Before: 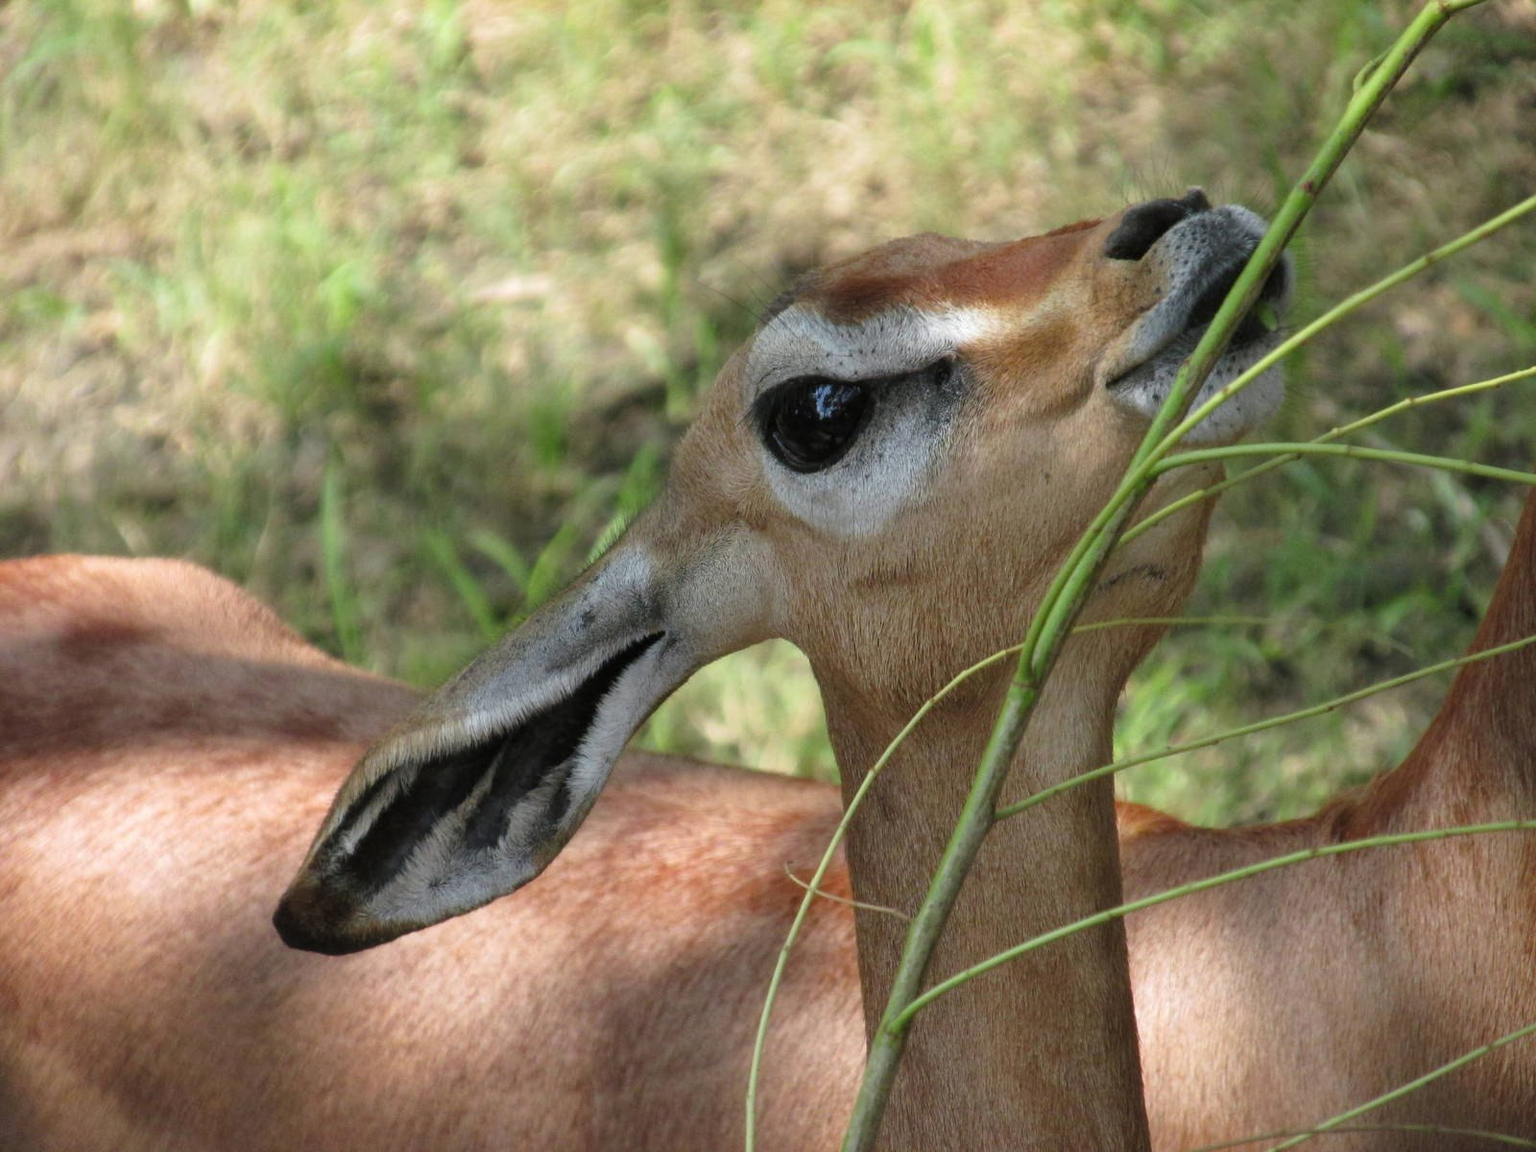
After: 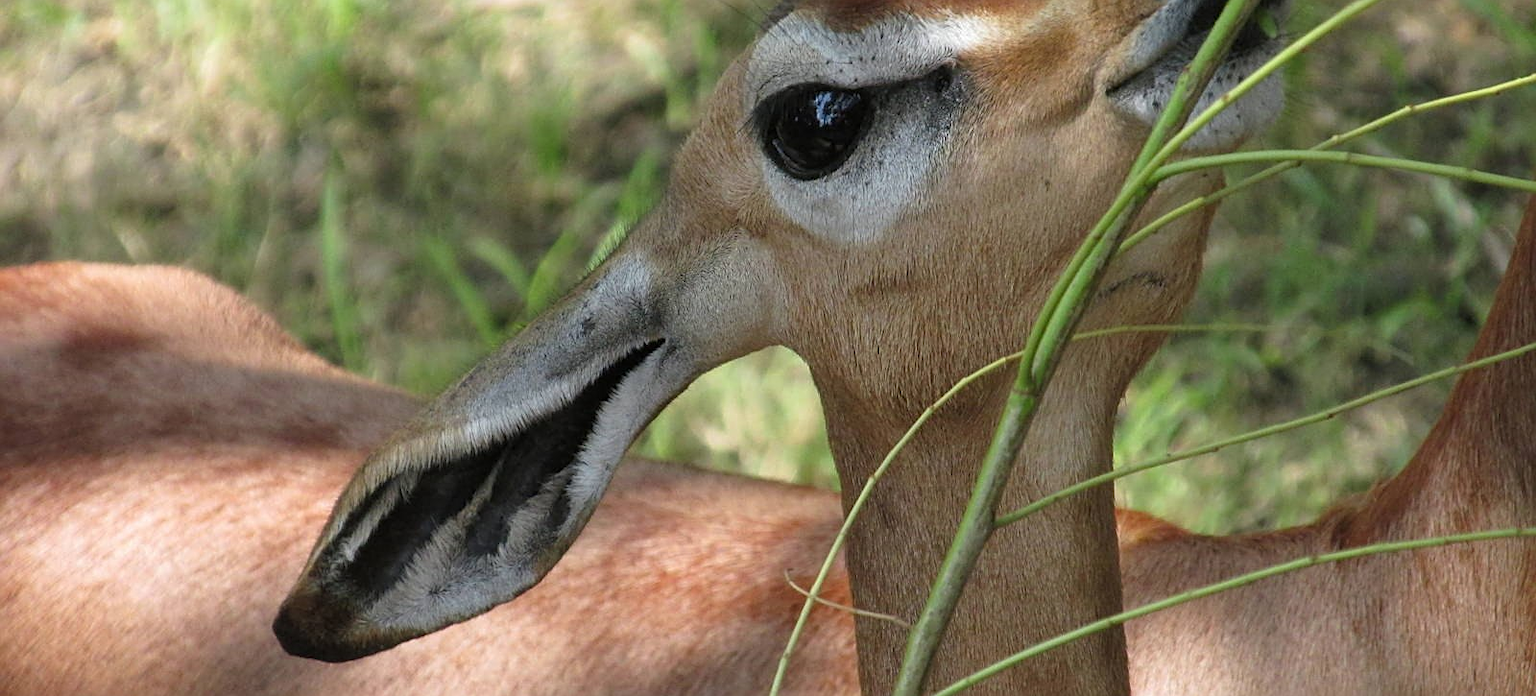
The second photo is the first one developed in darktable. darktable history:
sharpen: on, module defaults
crop and rotate: top 25.477%, bottom 14.053%
